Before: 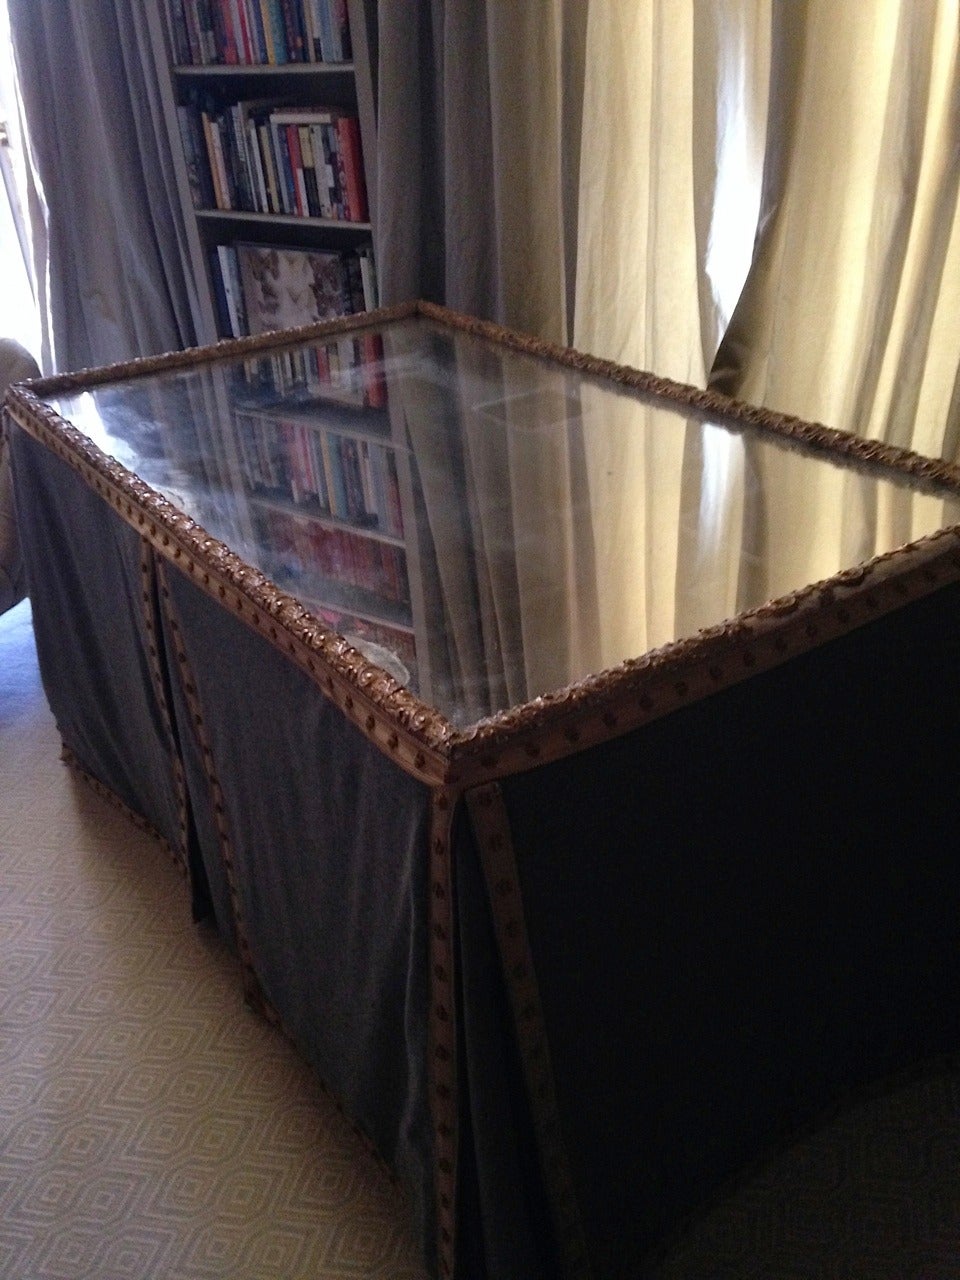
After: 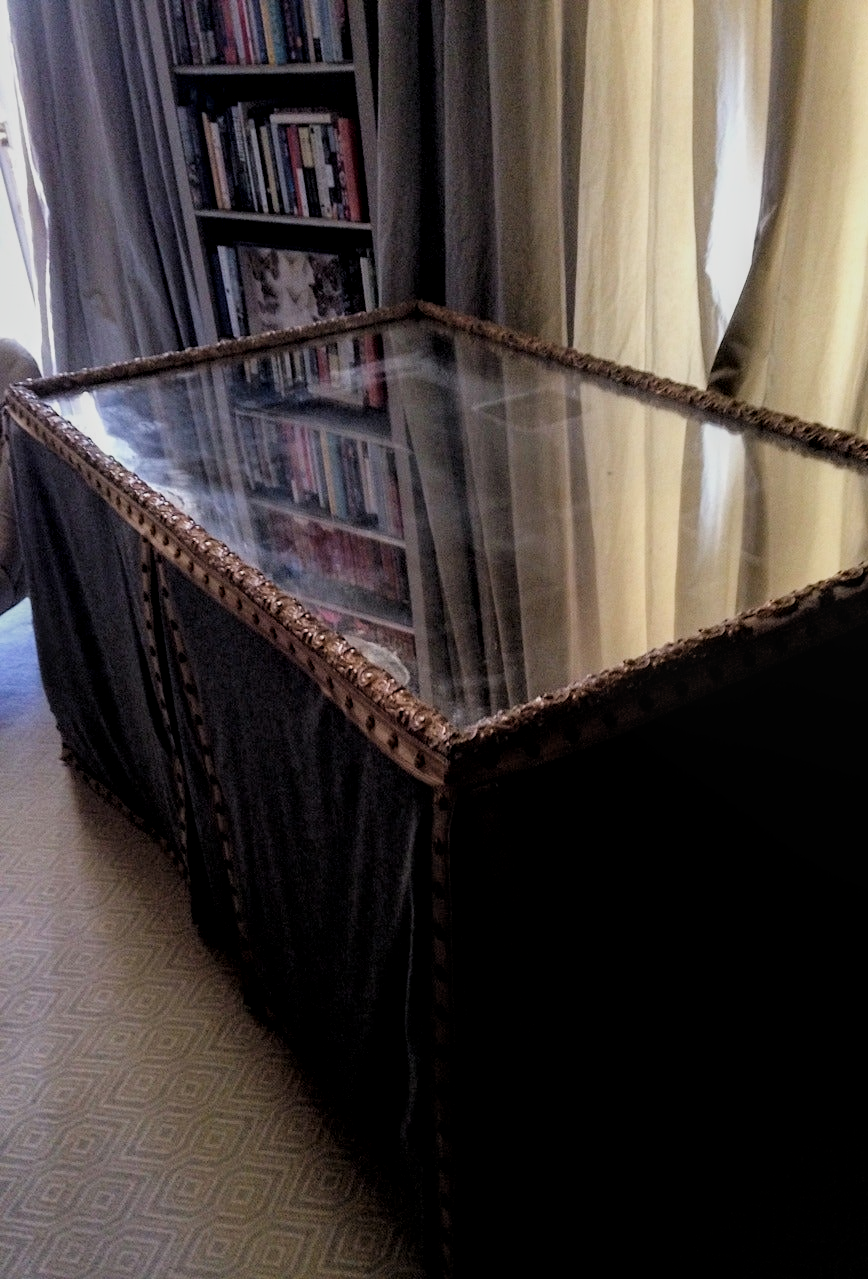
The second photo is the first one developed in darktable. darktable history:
crop: right 9.523%, bottom 0.02%
local contrast: on, module defaults
filmic rgb: black relative exposure -7.71 EV, white relative exposure 4.39 EV, threshold 2.95 EV, target black luminance 0%, hardness 3.76, latitude 50.7%, contrast 1.077, highlights saturation mix 9.74%, shadows ↔ highlights balance -0.214%, enable highlight reconstruction true
